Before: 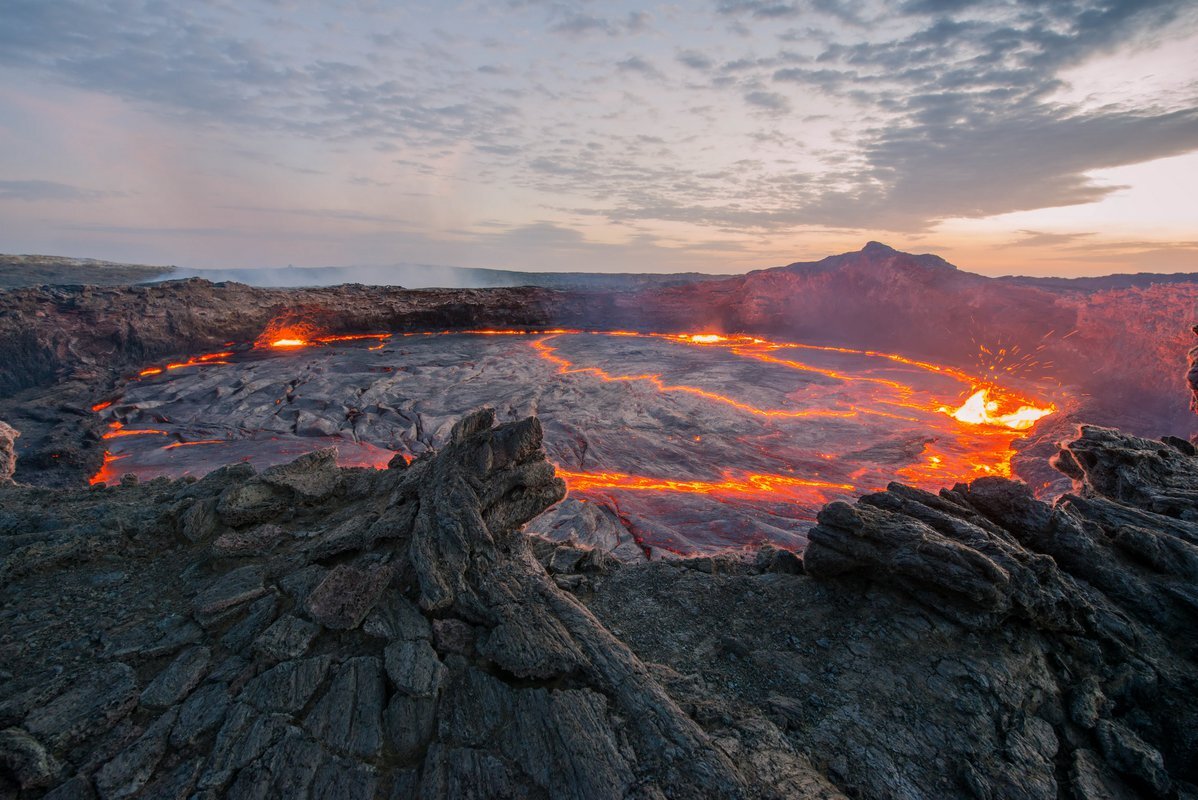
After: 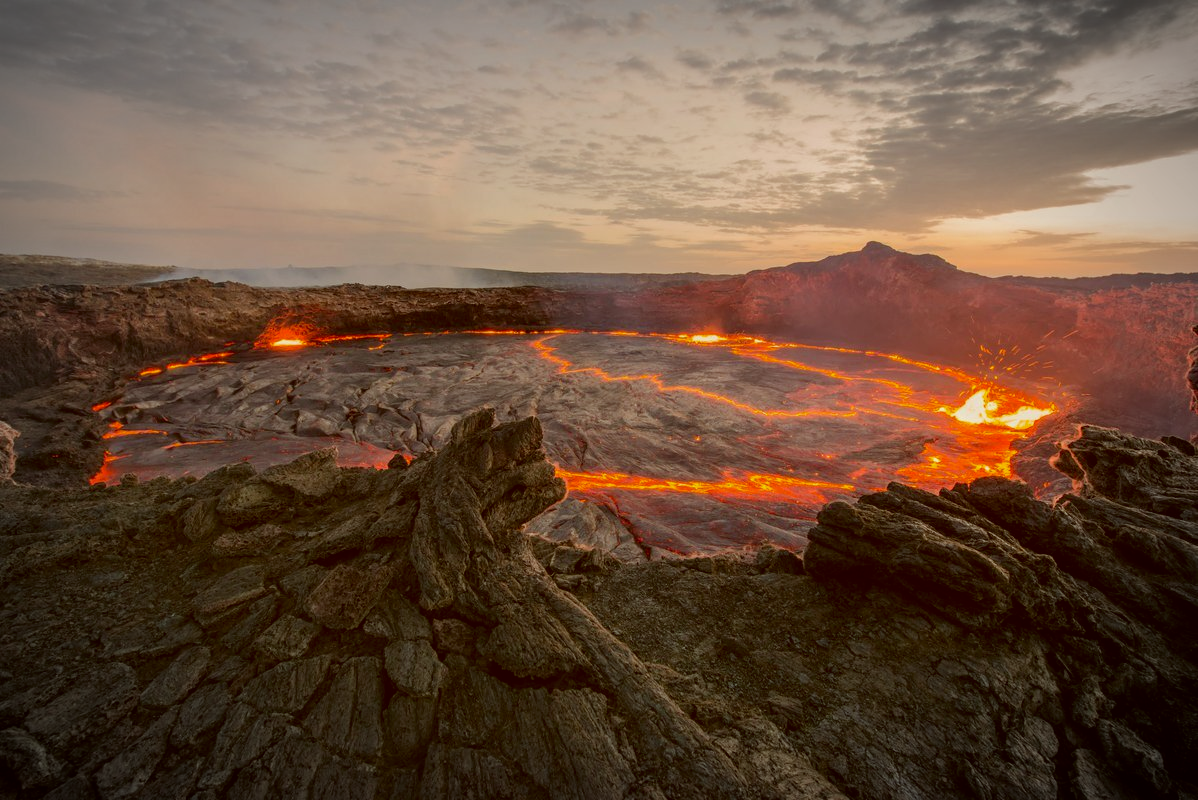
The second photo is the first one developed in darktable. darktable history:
color correction: highlights a* -5.94, highlights b* 9.48, shadows a* 10.12, shadows b* 23.94
exposure: exposure -0.064 EV, compensate highlight preservation false
graduated density: density 0.38 EV, hardness 21%, rotation -6.11°, saturation 32%
vignetting: automatic ratio true
